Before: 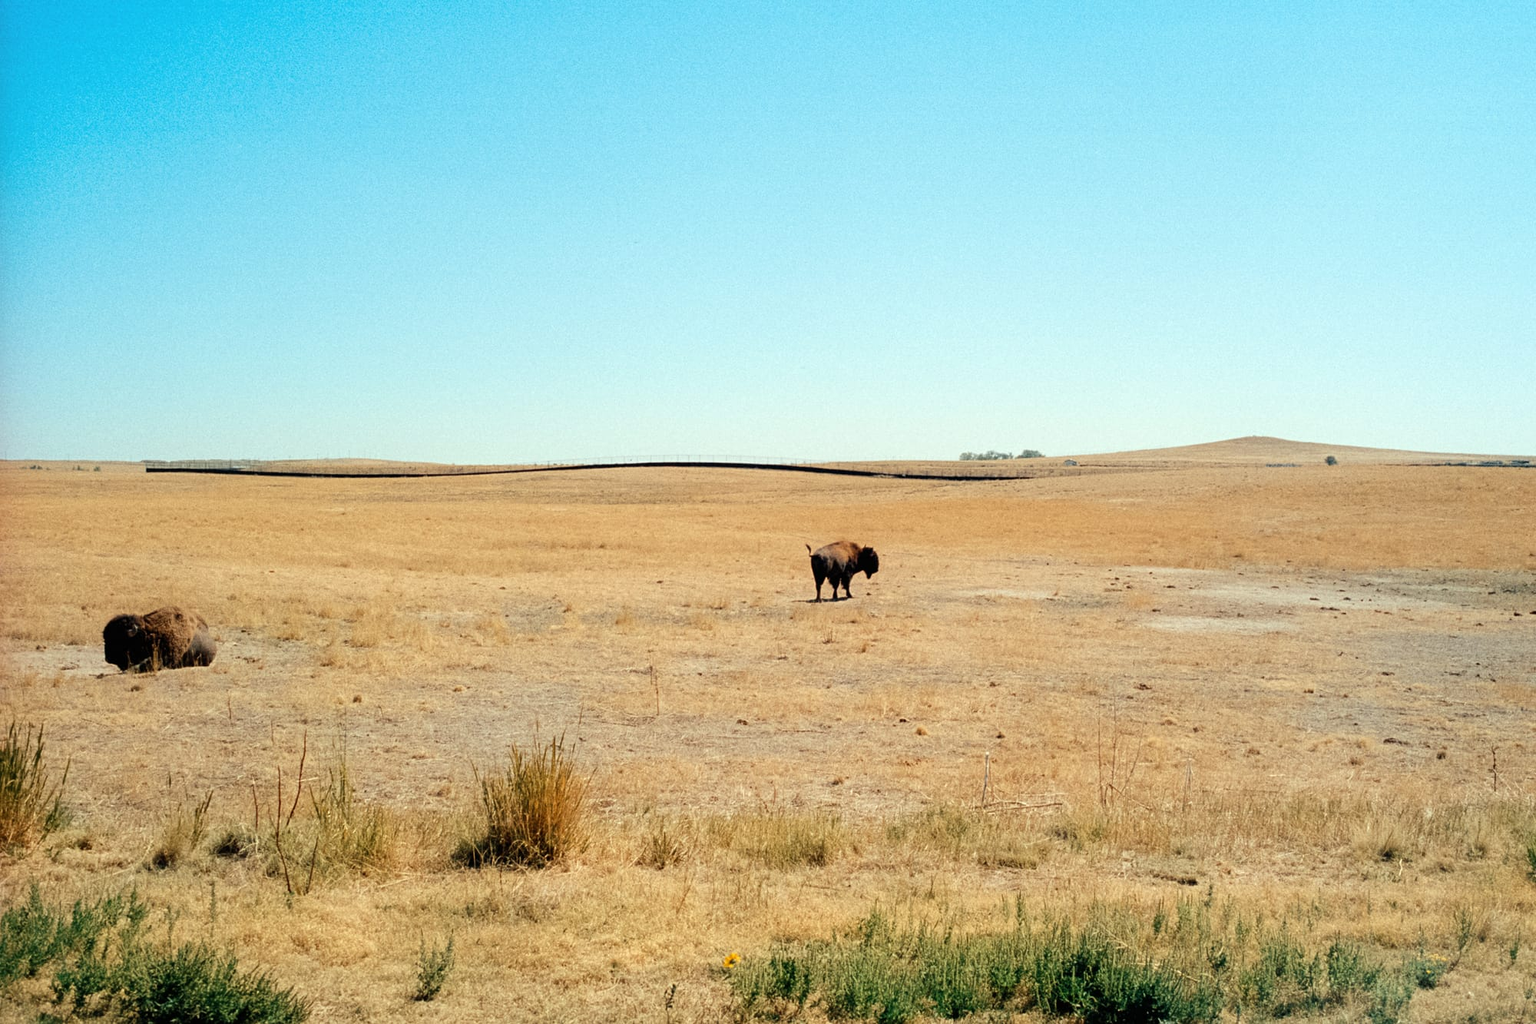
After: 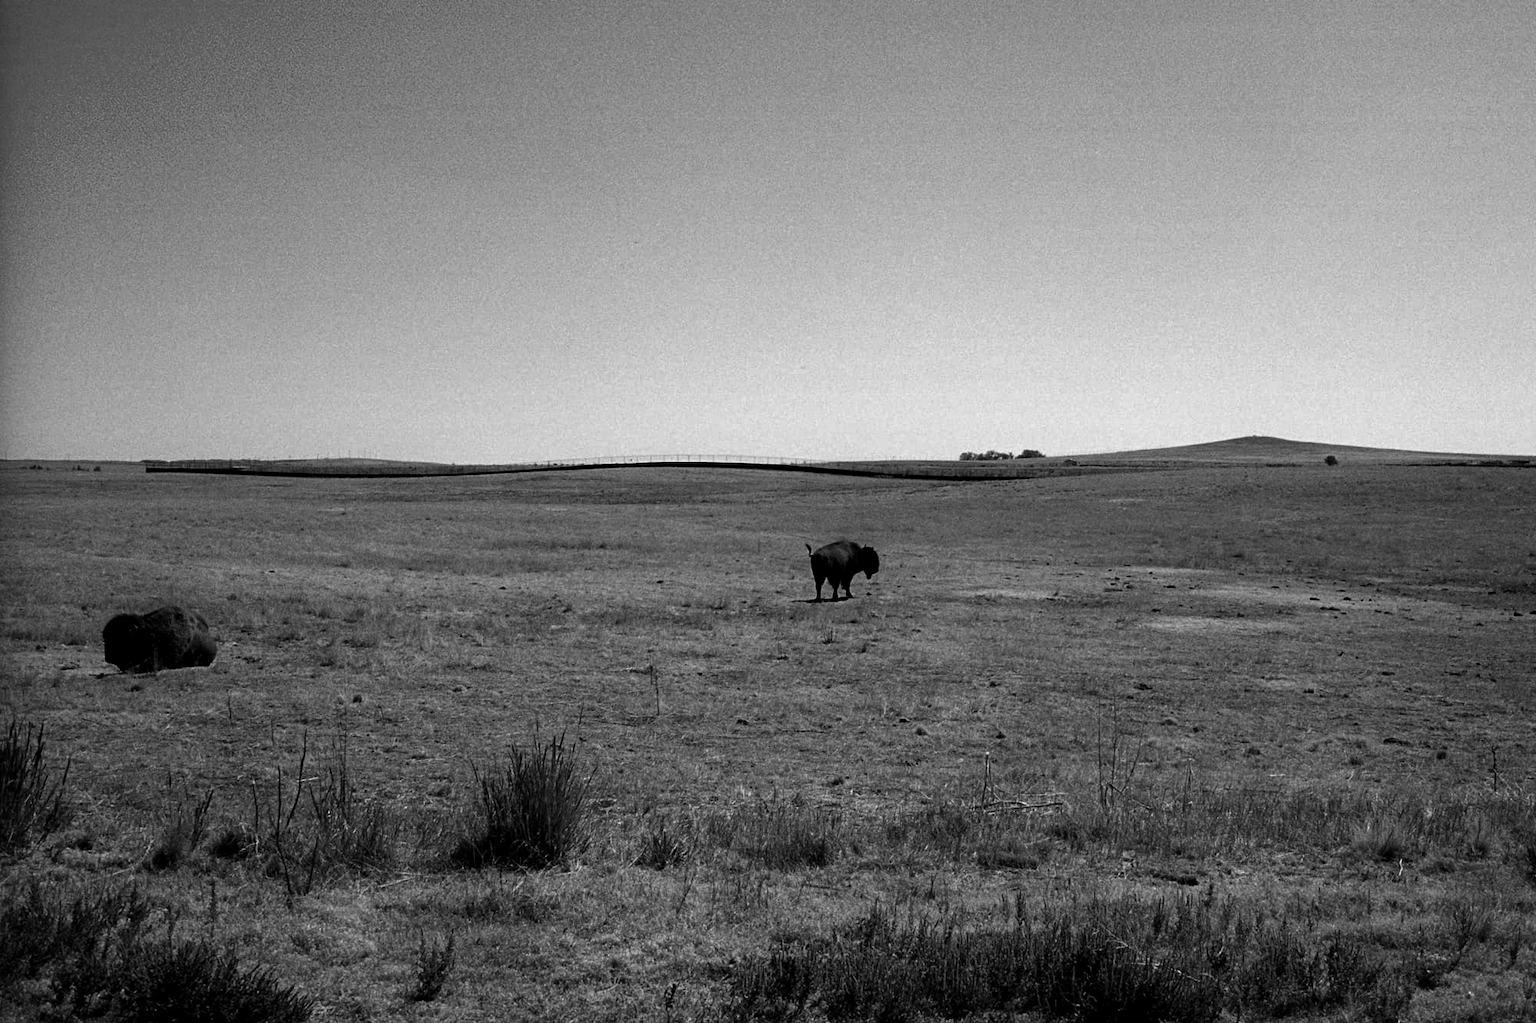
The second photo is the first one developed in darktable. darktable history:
monochrome: on, module defaults
contrast brightness saturation: contrast 0.02, brightness -1, saturation -1
